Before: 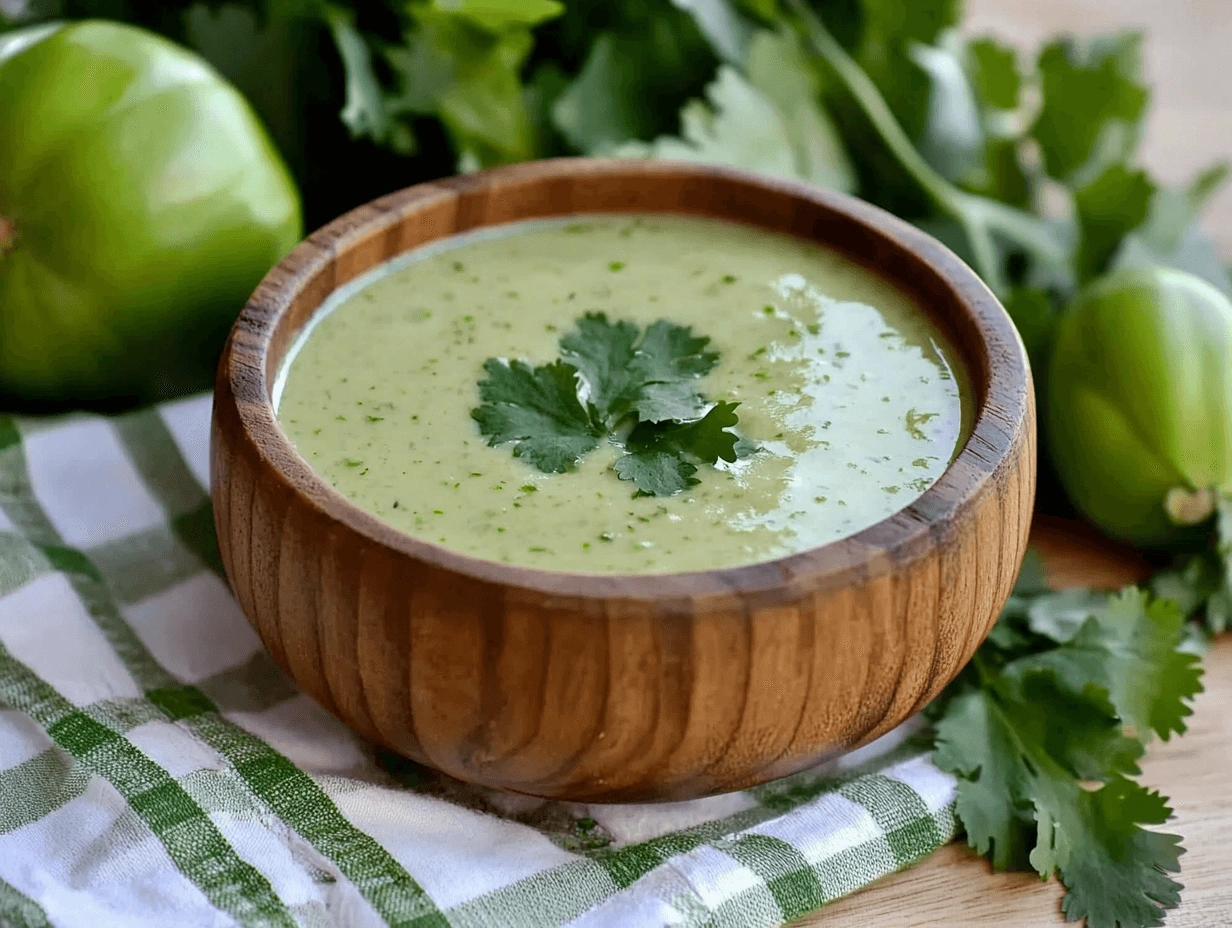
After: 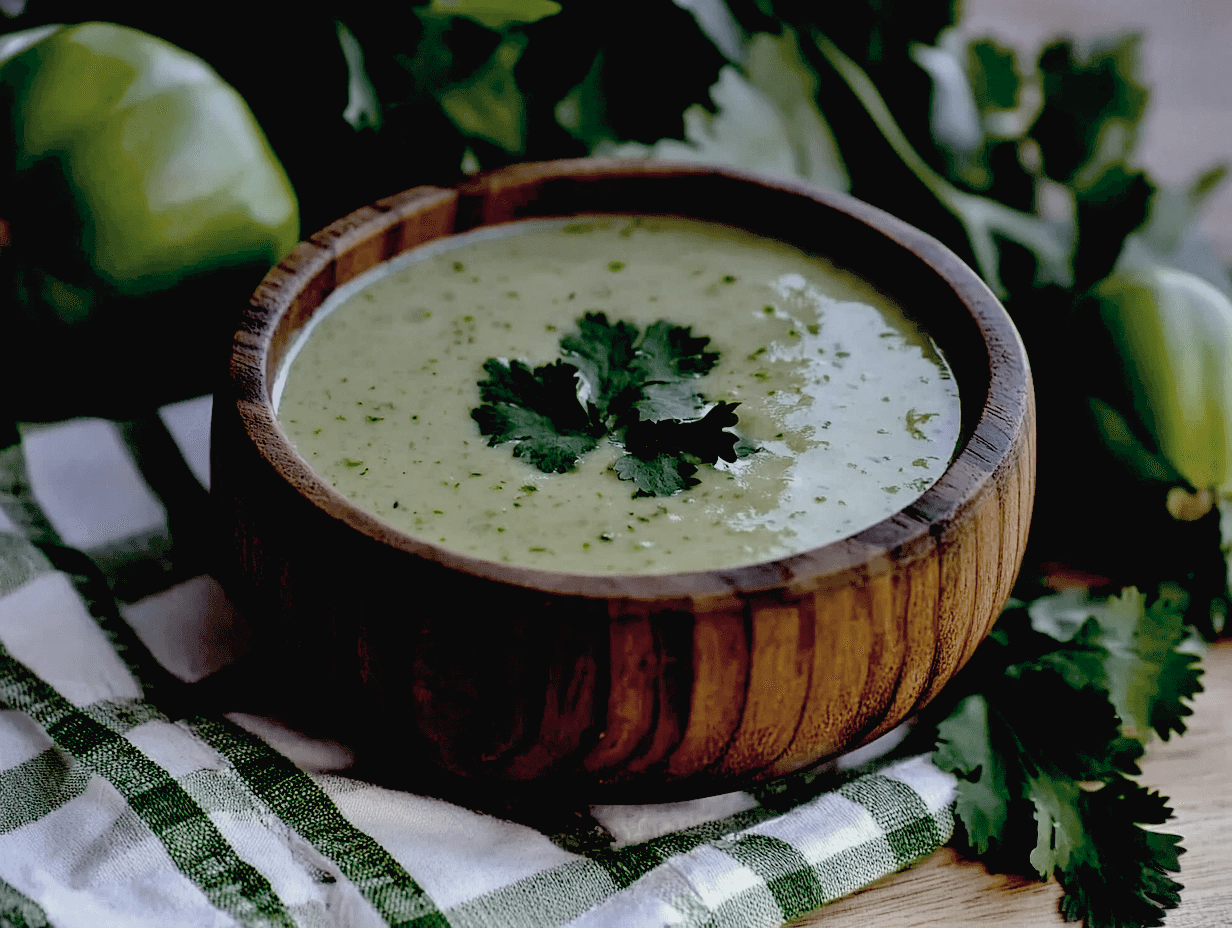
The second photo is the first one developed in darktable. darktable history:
graduated density: hue 238.83°, saturation 50%
contrast brightness saturation: contrast -0.05, saturation -0.41
exposure: black level correction 0.1, exposure -0.092 EV, compensate highlight preservation false
